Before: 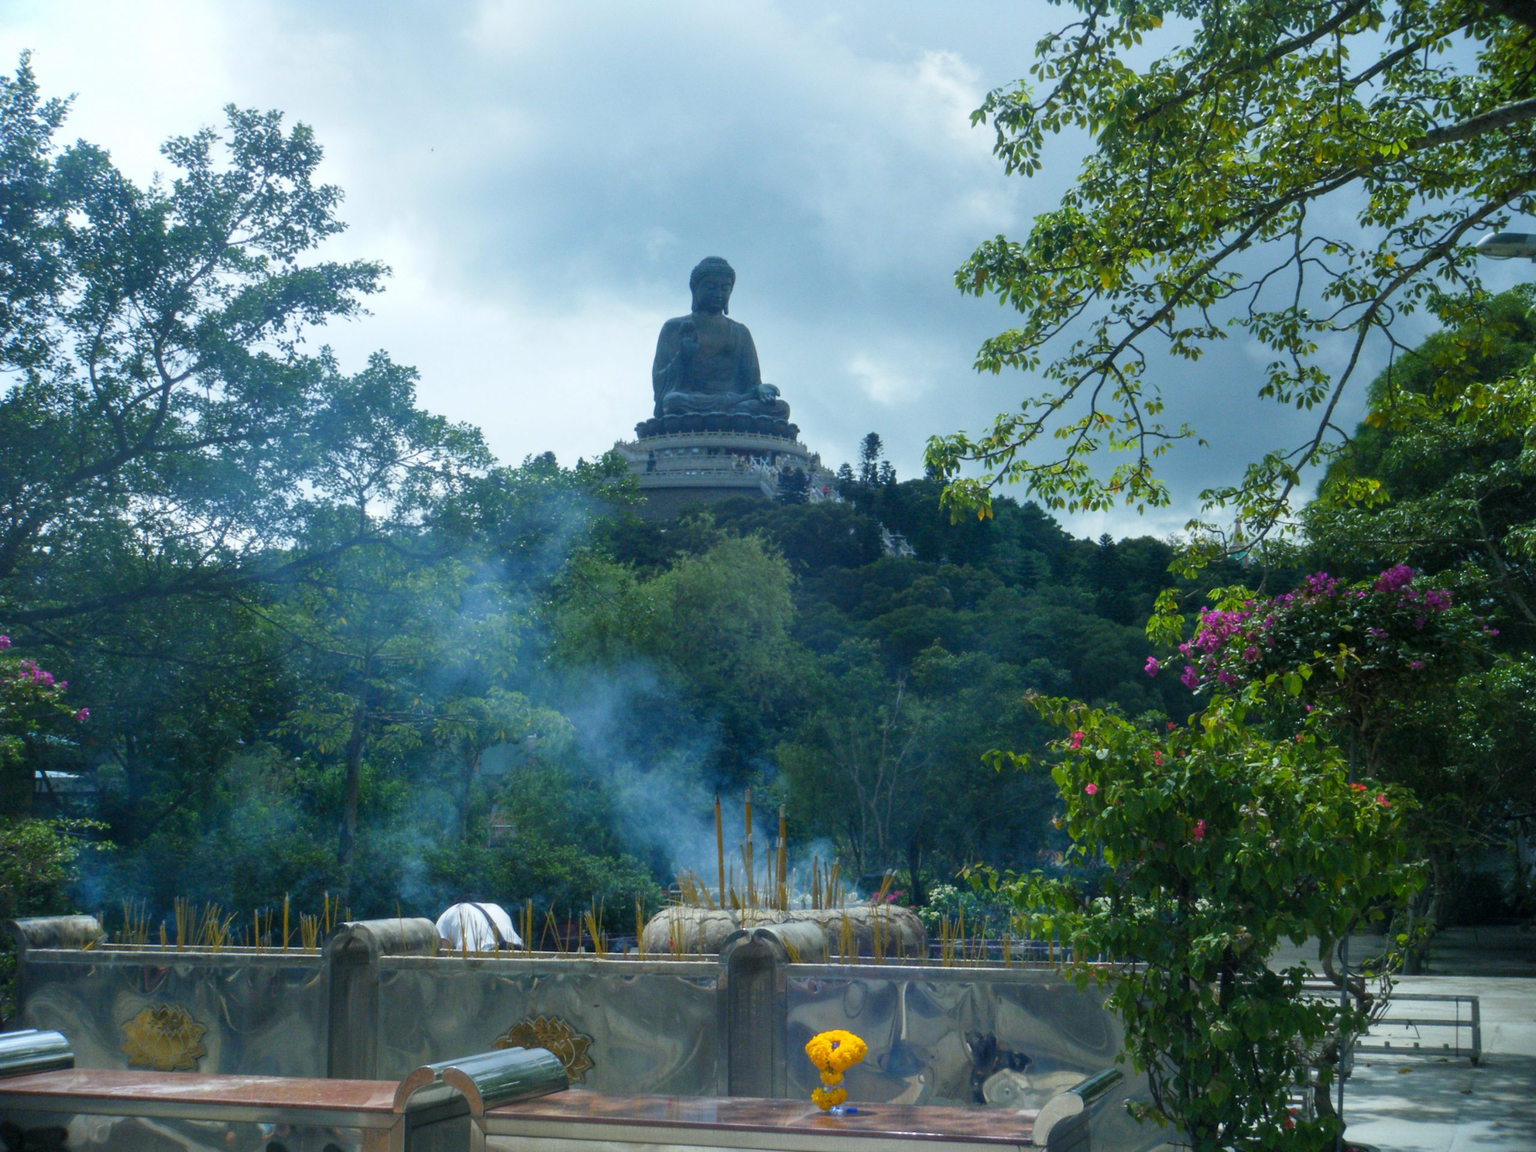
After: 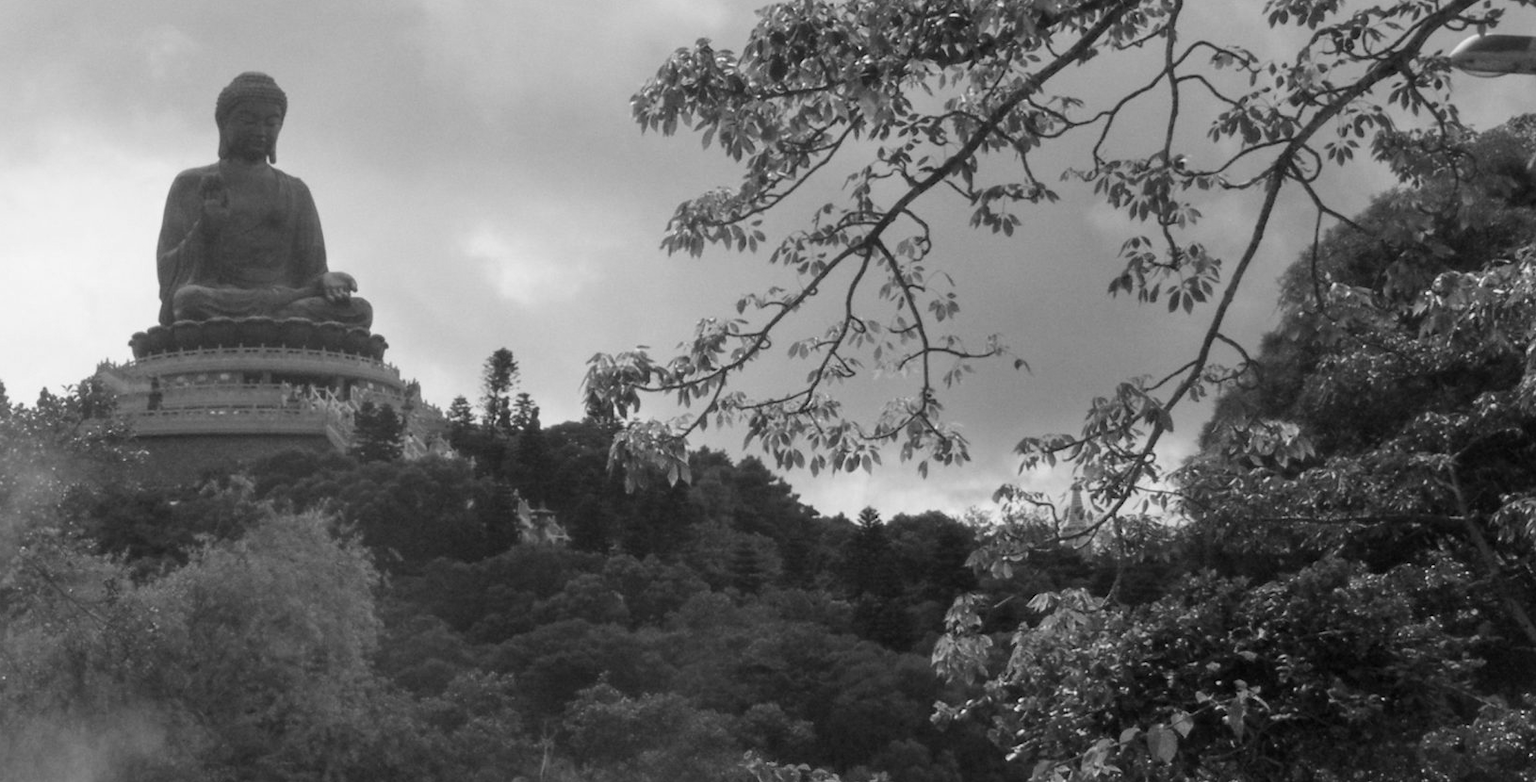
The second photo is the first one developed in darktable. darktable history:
crop: left 36.005%, top 18.293%, right 0.31%, bottom 38.444%
monochrome: on, module defaults
